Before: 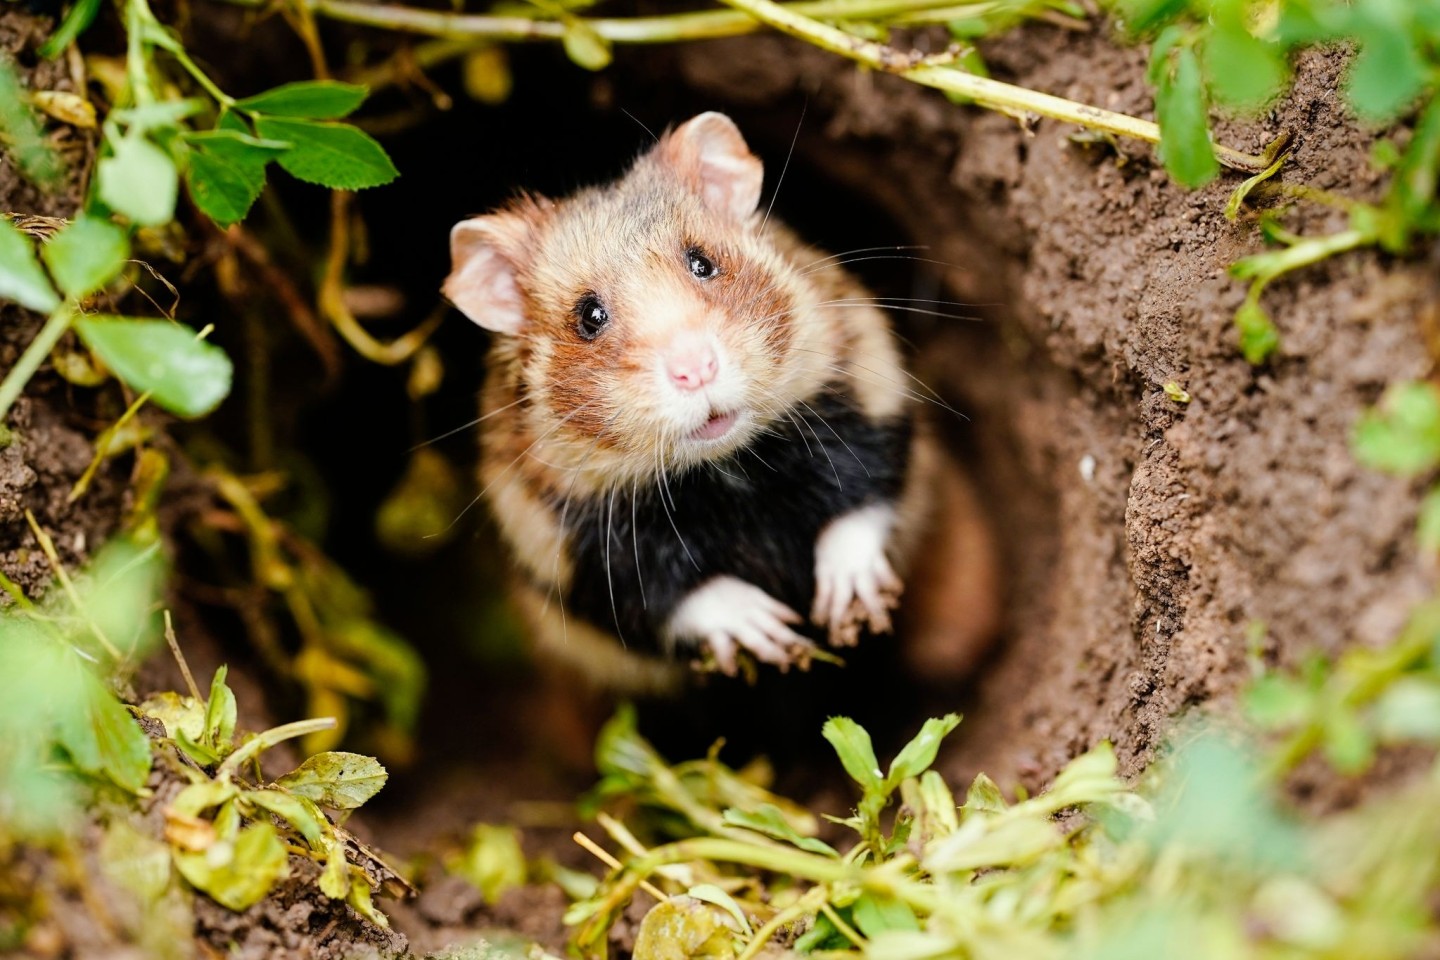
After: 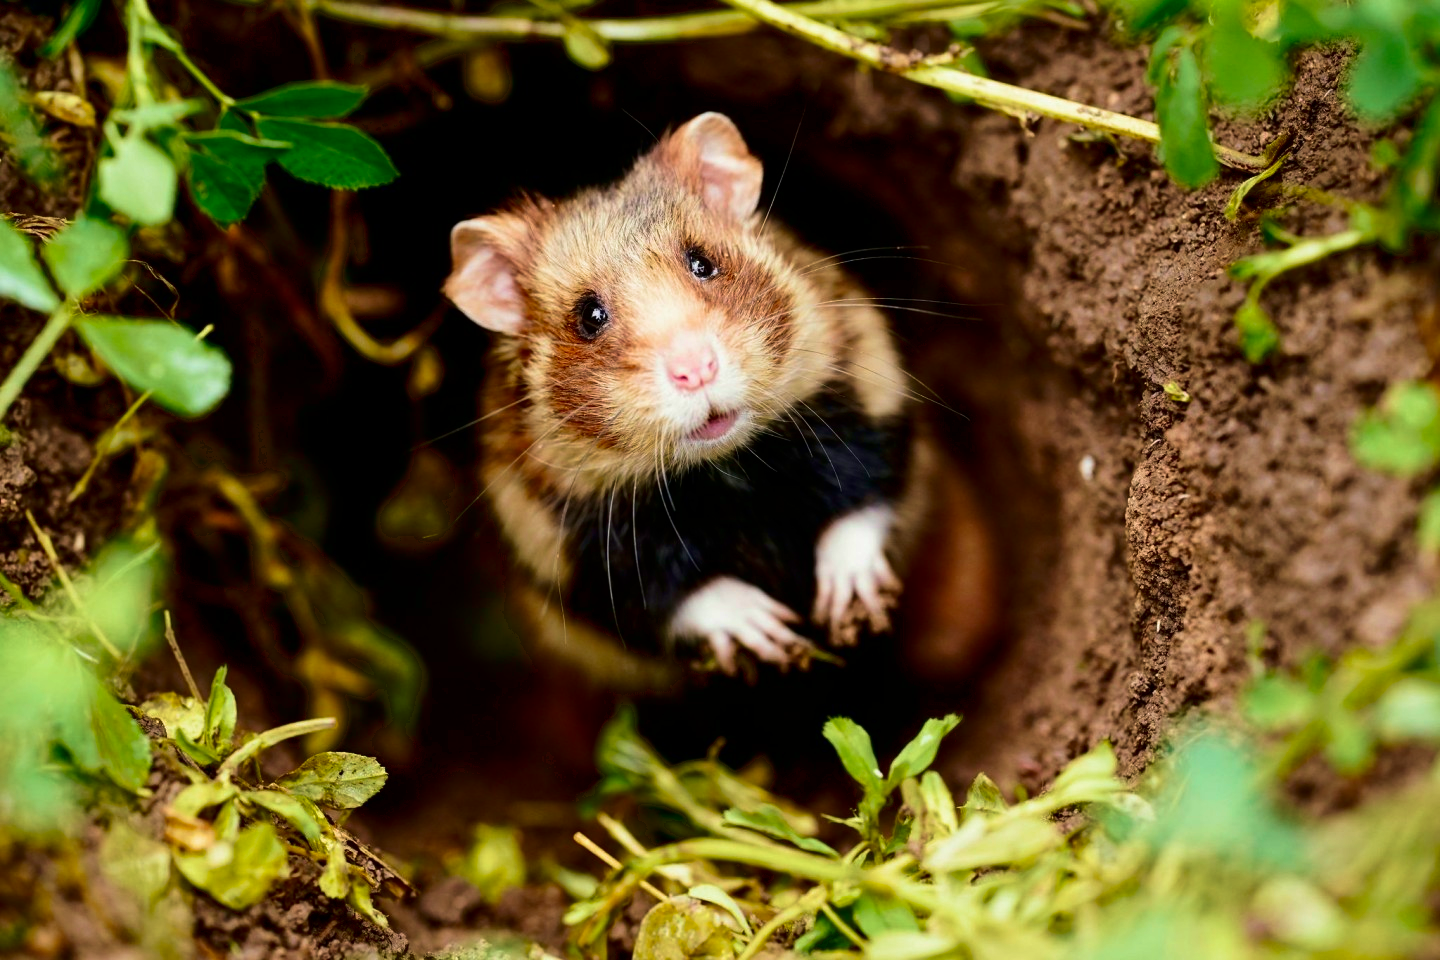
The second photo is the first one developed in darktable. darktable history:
velvia: strength 56%
contrast brightness saturation: contrast 0.1, brightness -0.26, saturation 0.14
